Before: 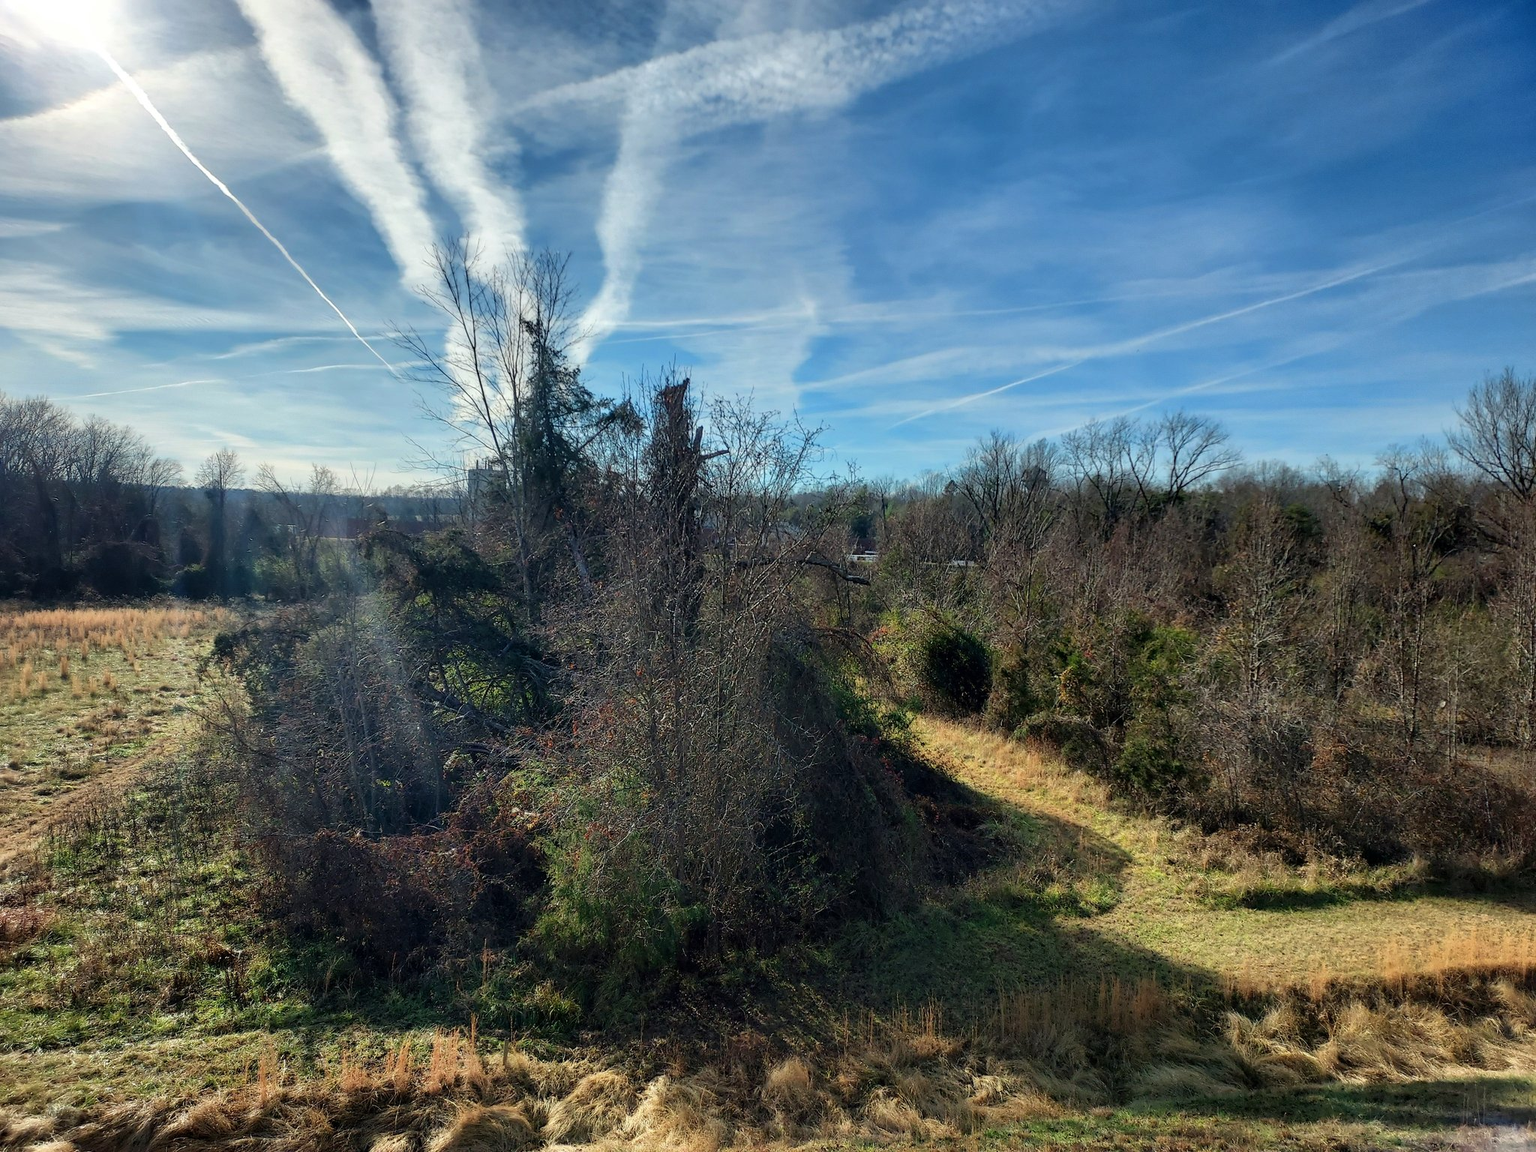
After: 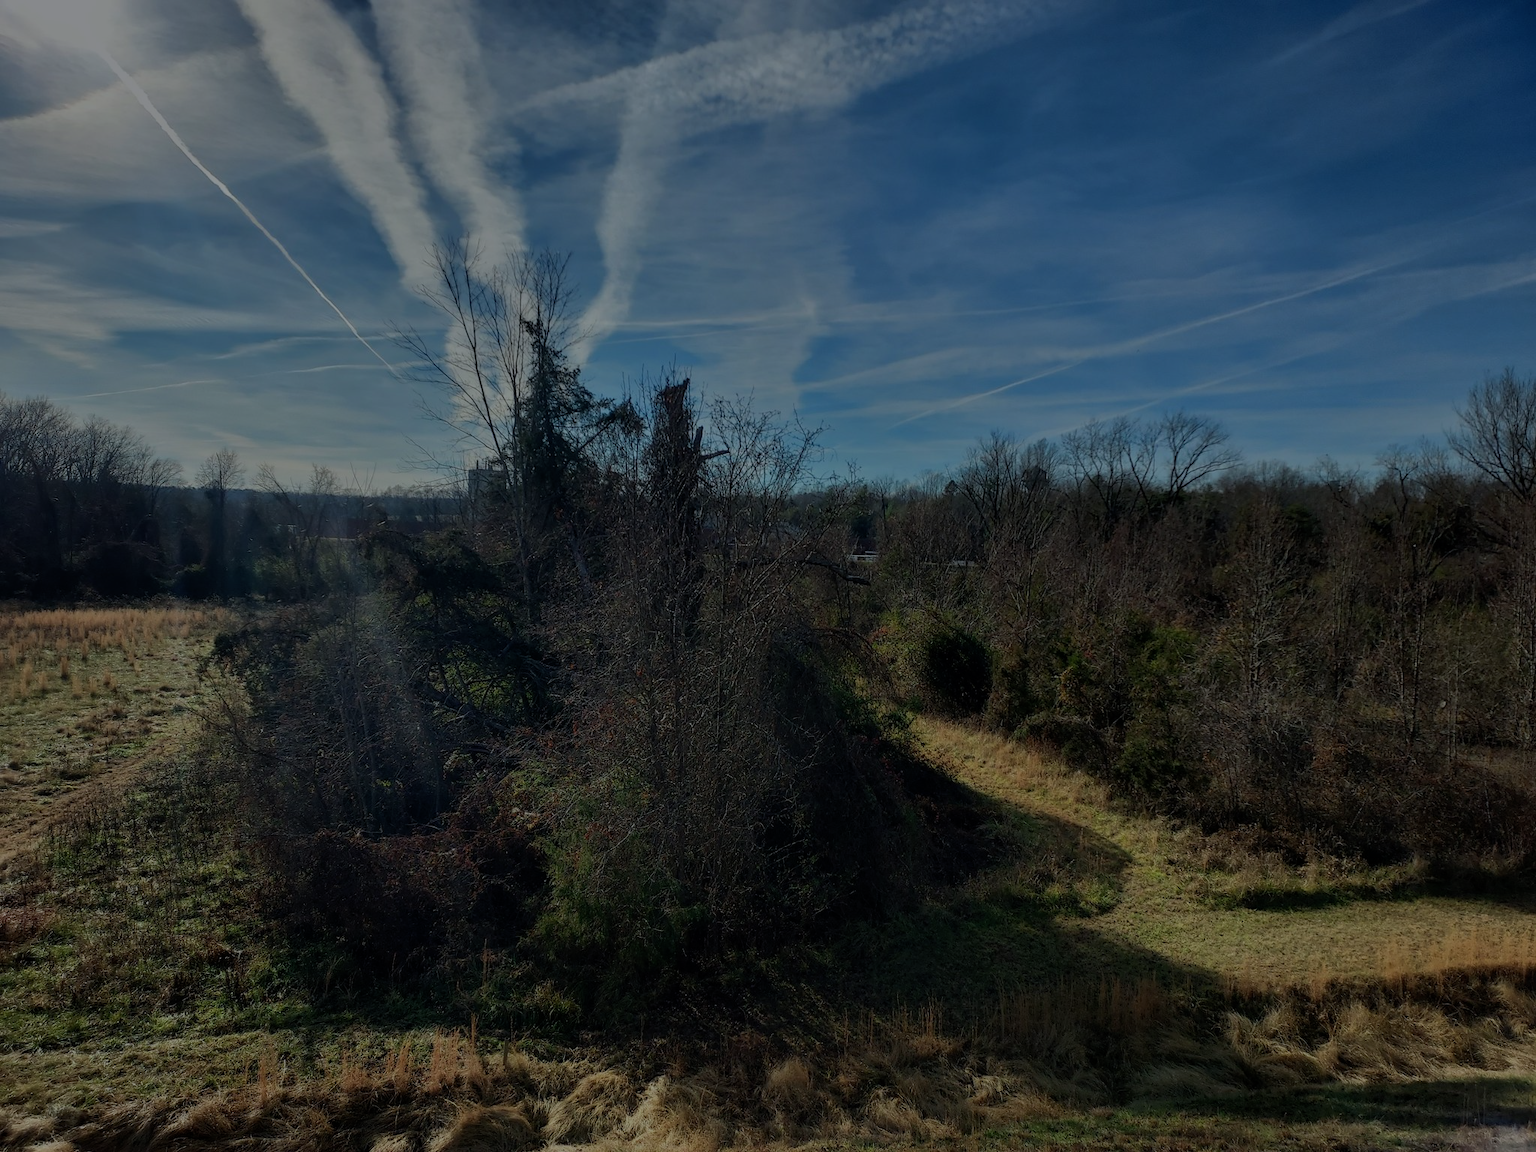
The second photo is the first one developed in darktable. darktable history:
tone equalizer: -8 EV -2 EV, -7 EV -2 EV, -6 EV -2 EV, -5 EV -2 EV, -4 EV -2 EV, -3 EV -2 EV, -2 EV -2 EV, -1 EV -1.63 EV, +0 EV -2 EV
white balance: red 0.982, blue 1.018
